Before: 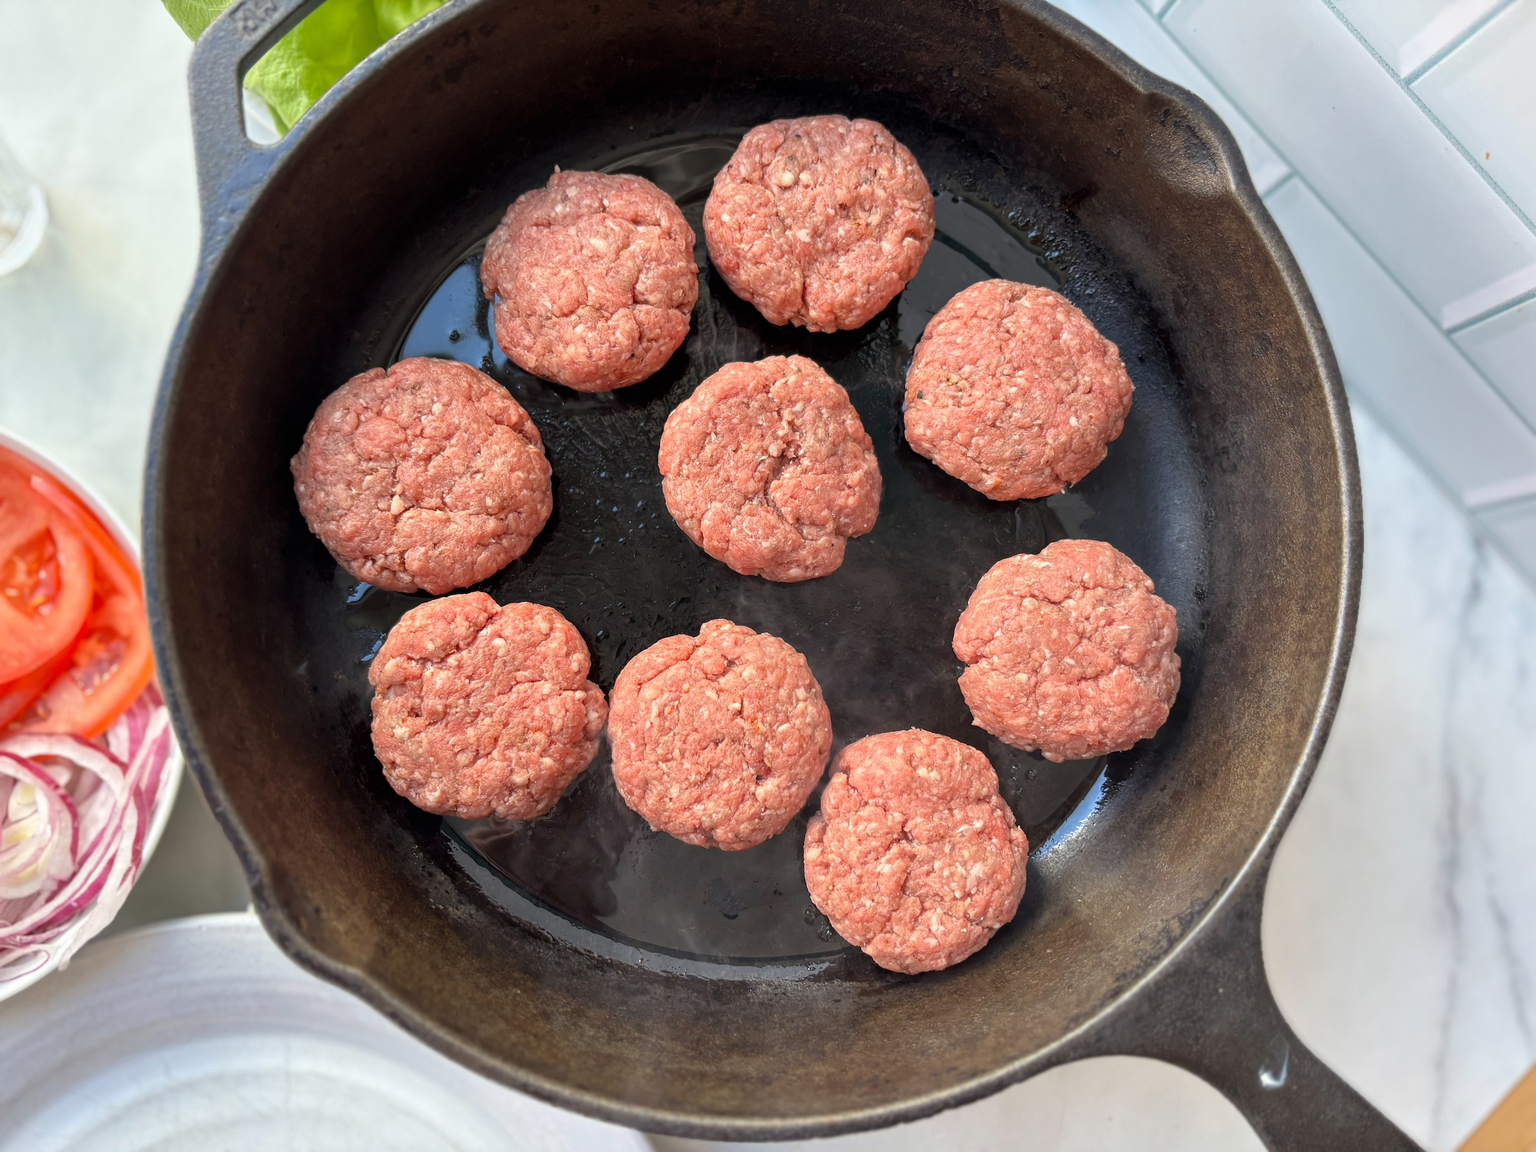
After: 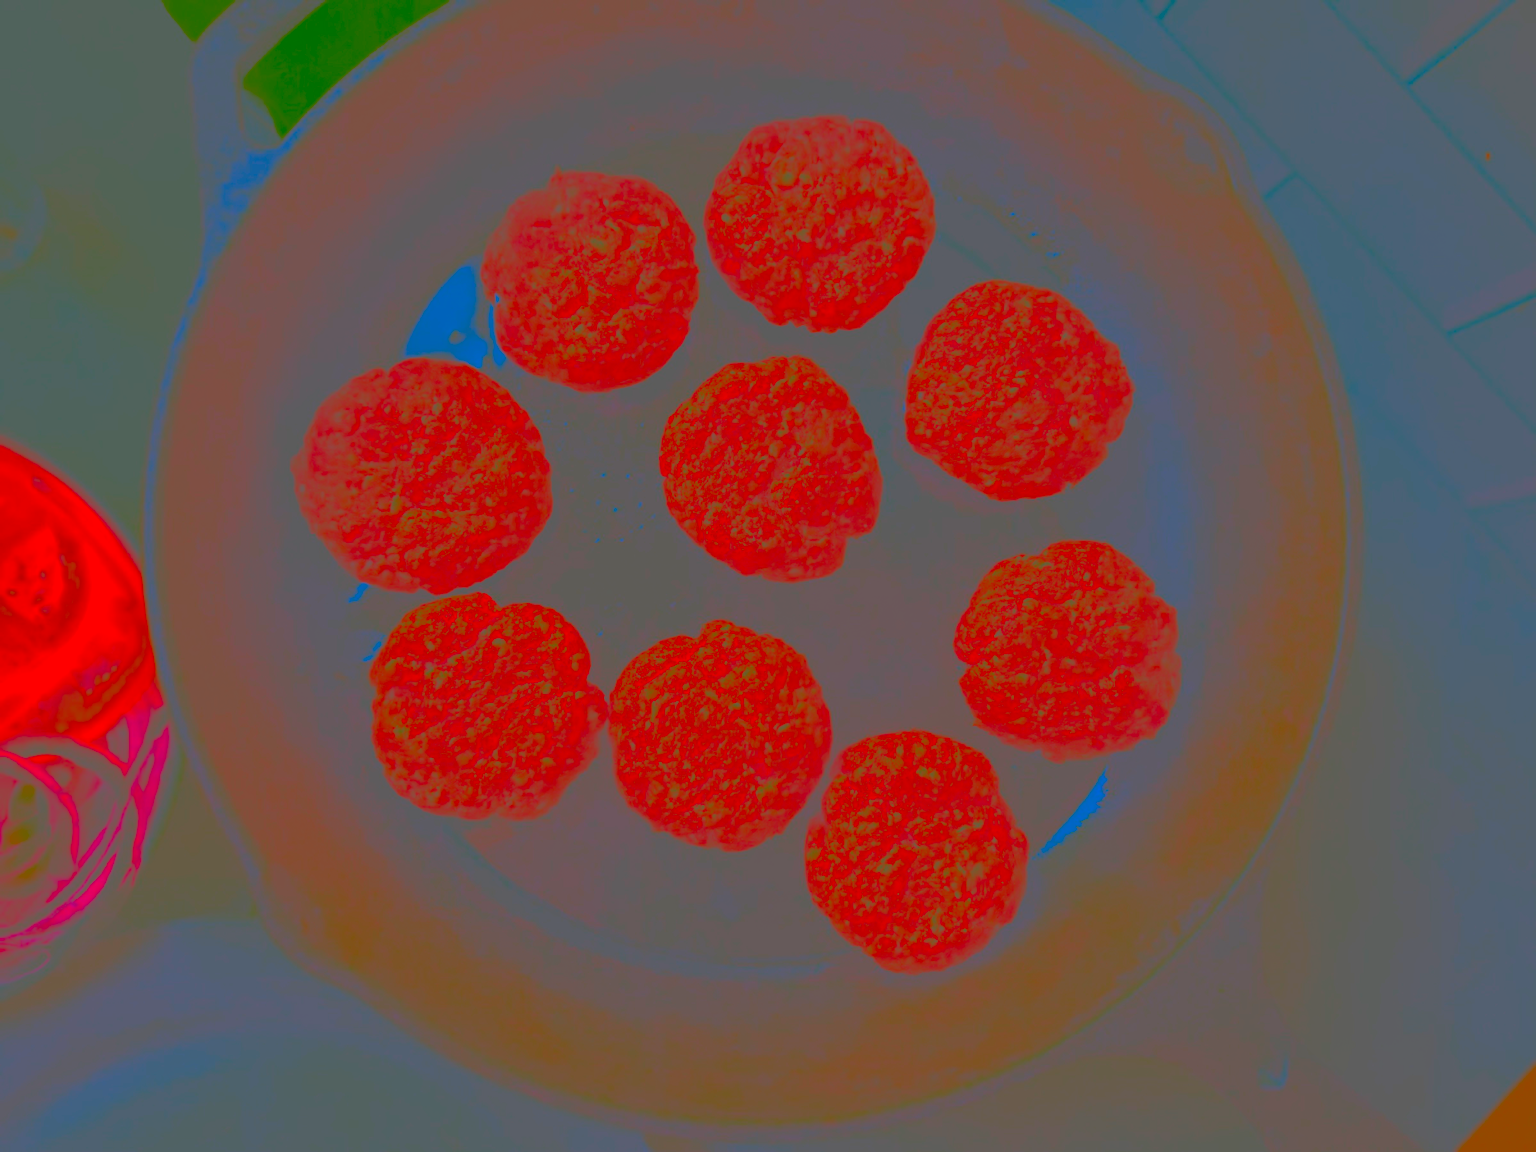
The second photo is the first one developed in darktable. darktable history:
exposure: exposure 0.564 EV, compensate highlight preservation false
contrast brightness saturation: contrast -0.99, brightness -0.17, saturation 0.75
